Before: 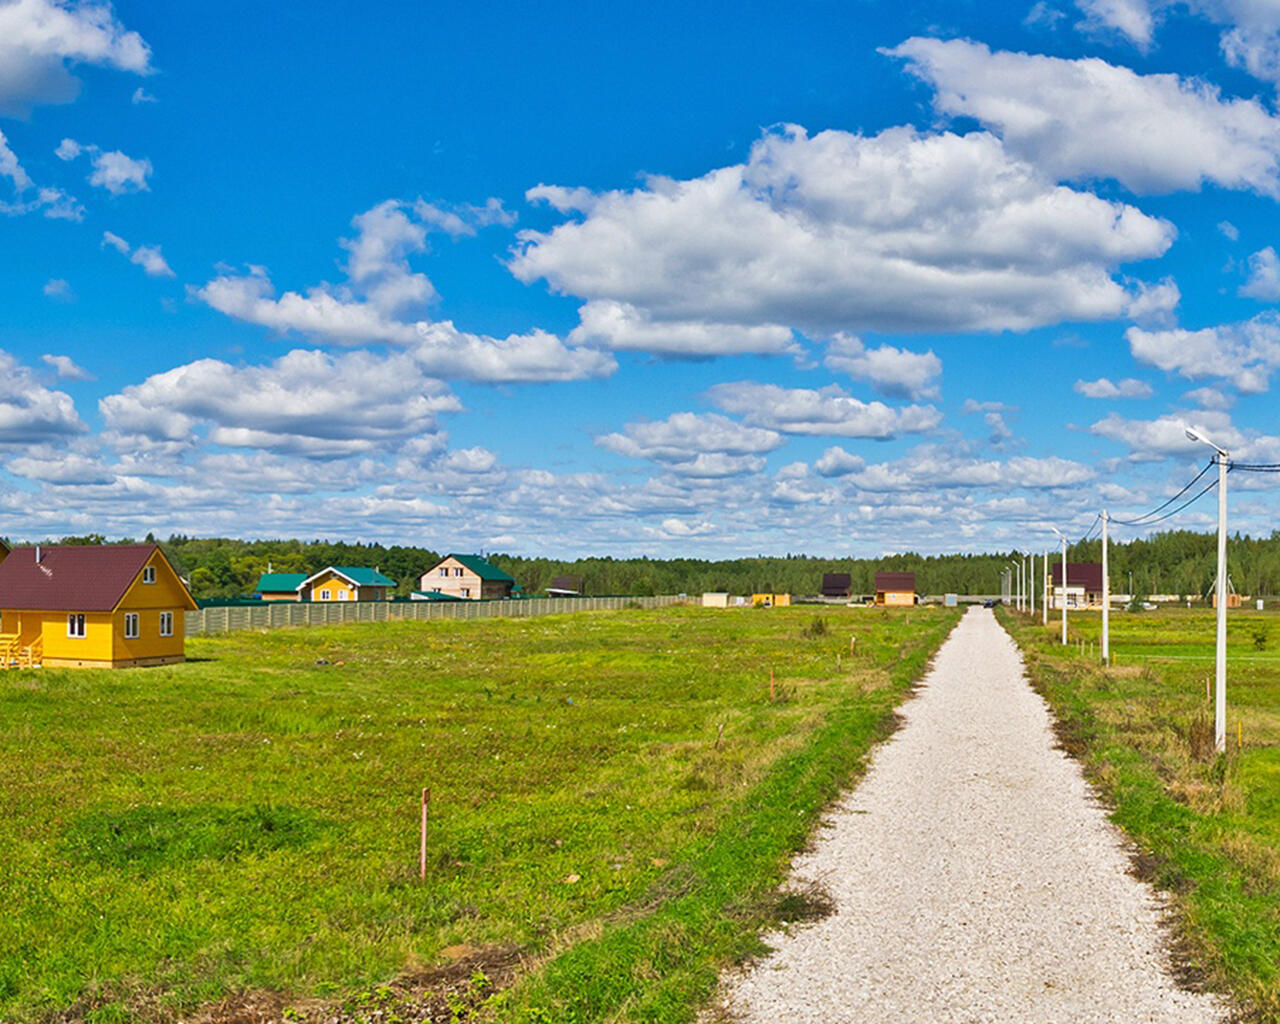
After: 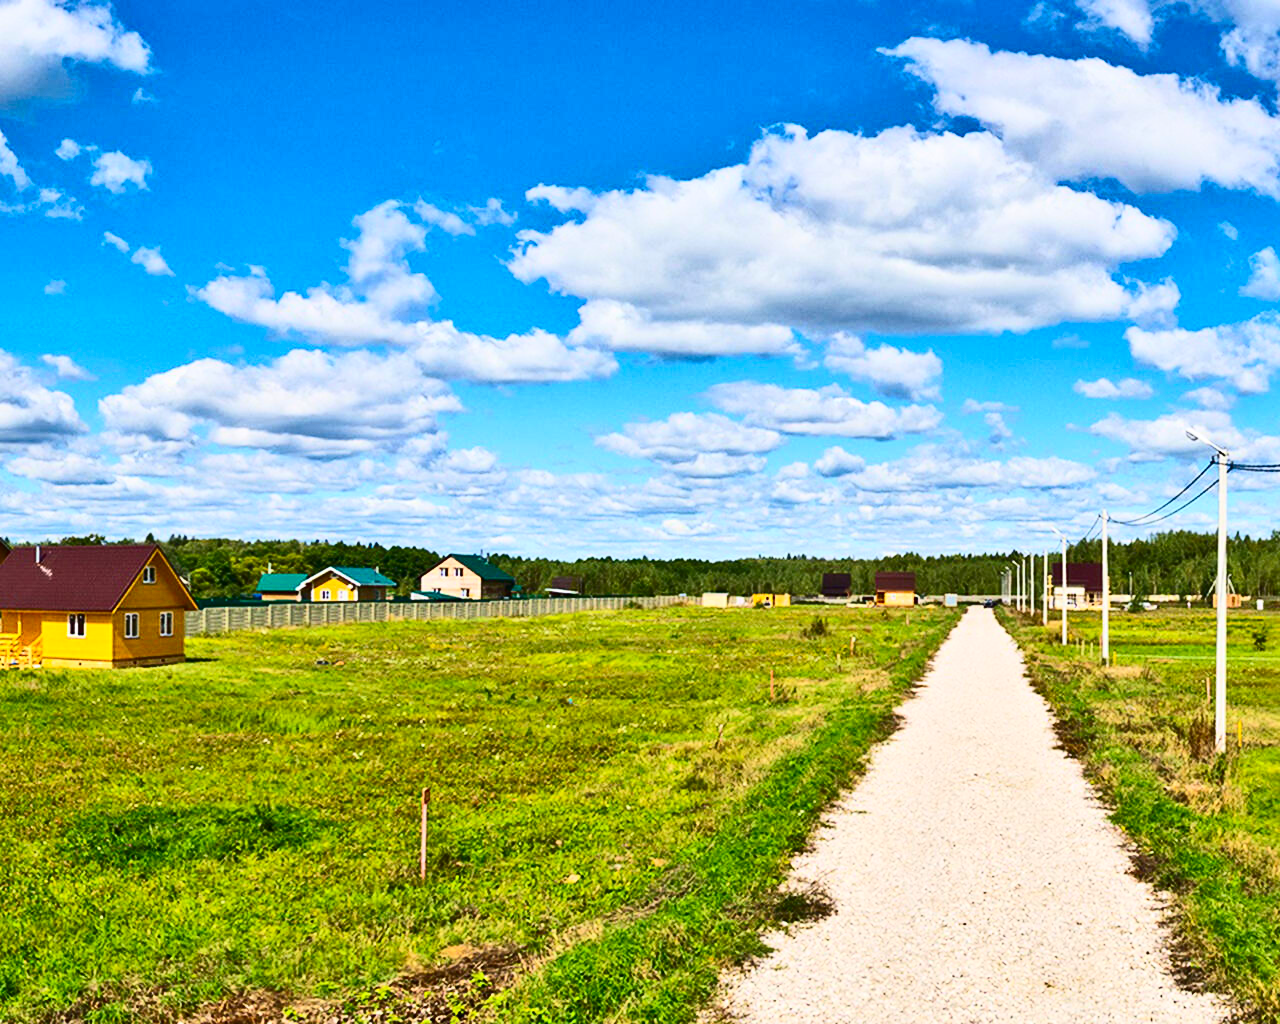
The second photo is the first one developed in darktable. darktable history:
contrast brightness saturation: contrast 0.4, brightness 0.05, saturation 0.25
